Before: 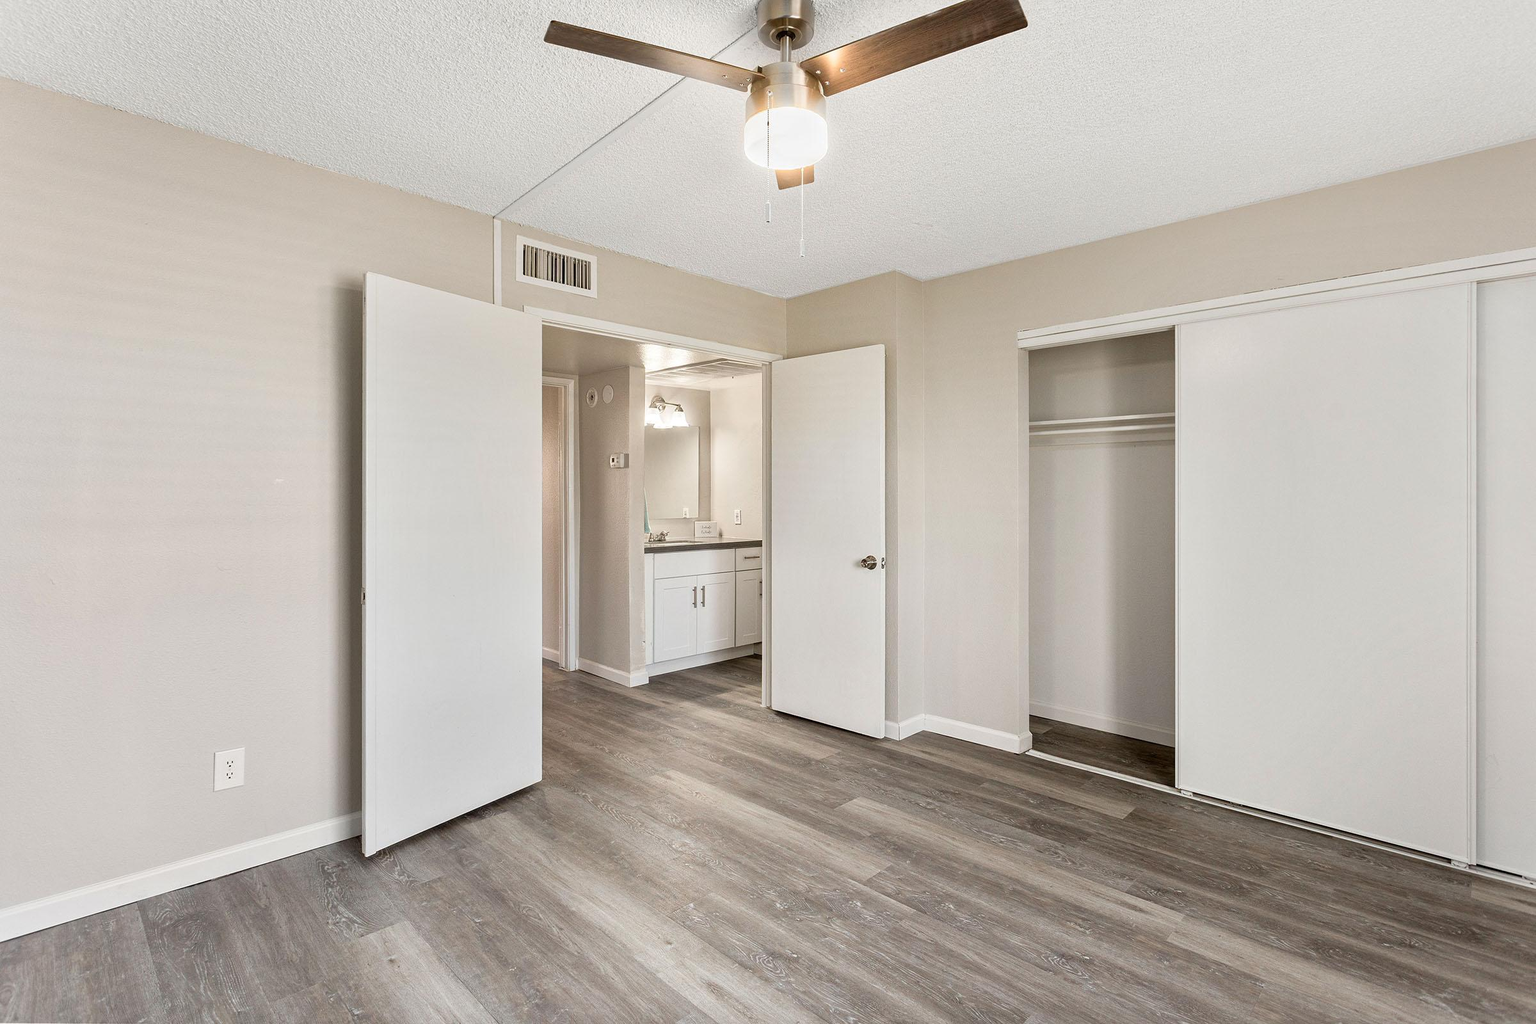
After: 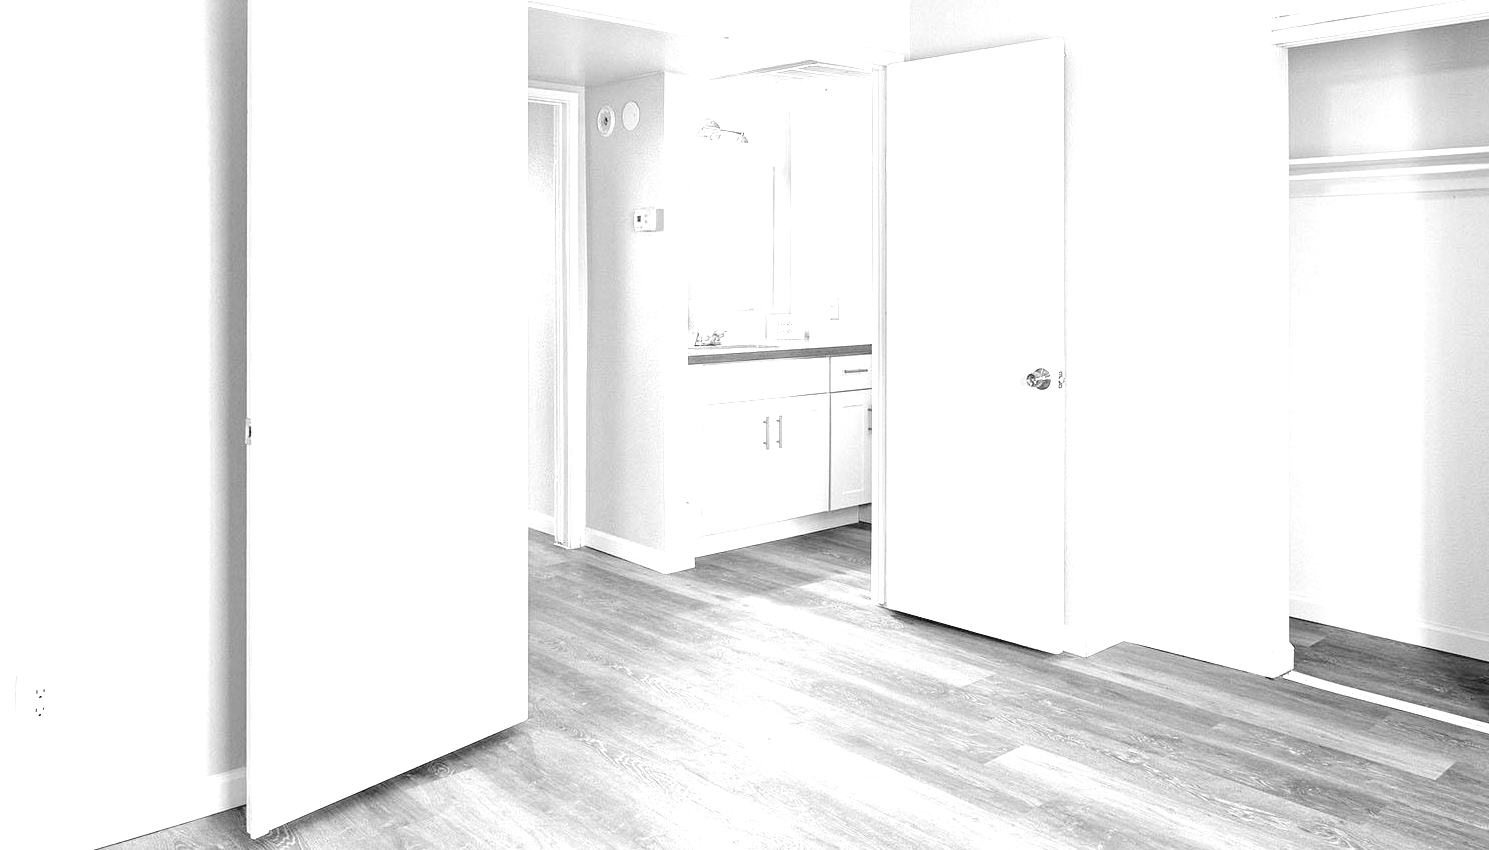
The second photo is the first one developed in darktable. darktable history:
exposure: black level correction 0, exposure 1.45 EV, compensate exposure bias true, compensate highlight preservation false
contrast brightness saturation: brightness 0.15
crop: left 13.312%, top 31.28%, right 24.627%, bottom 15.582%
monochrome: on, module defaults
